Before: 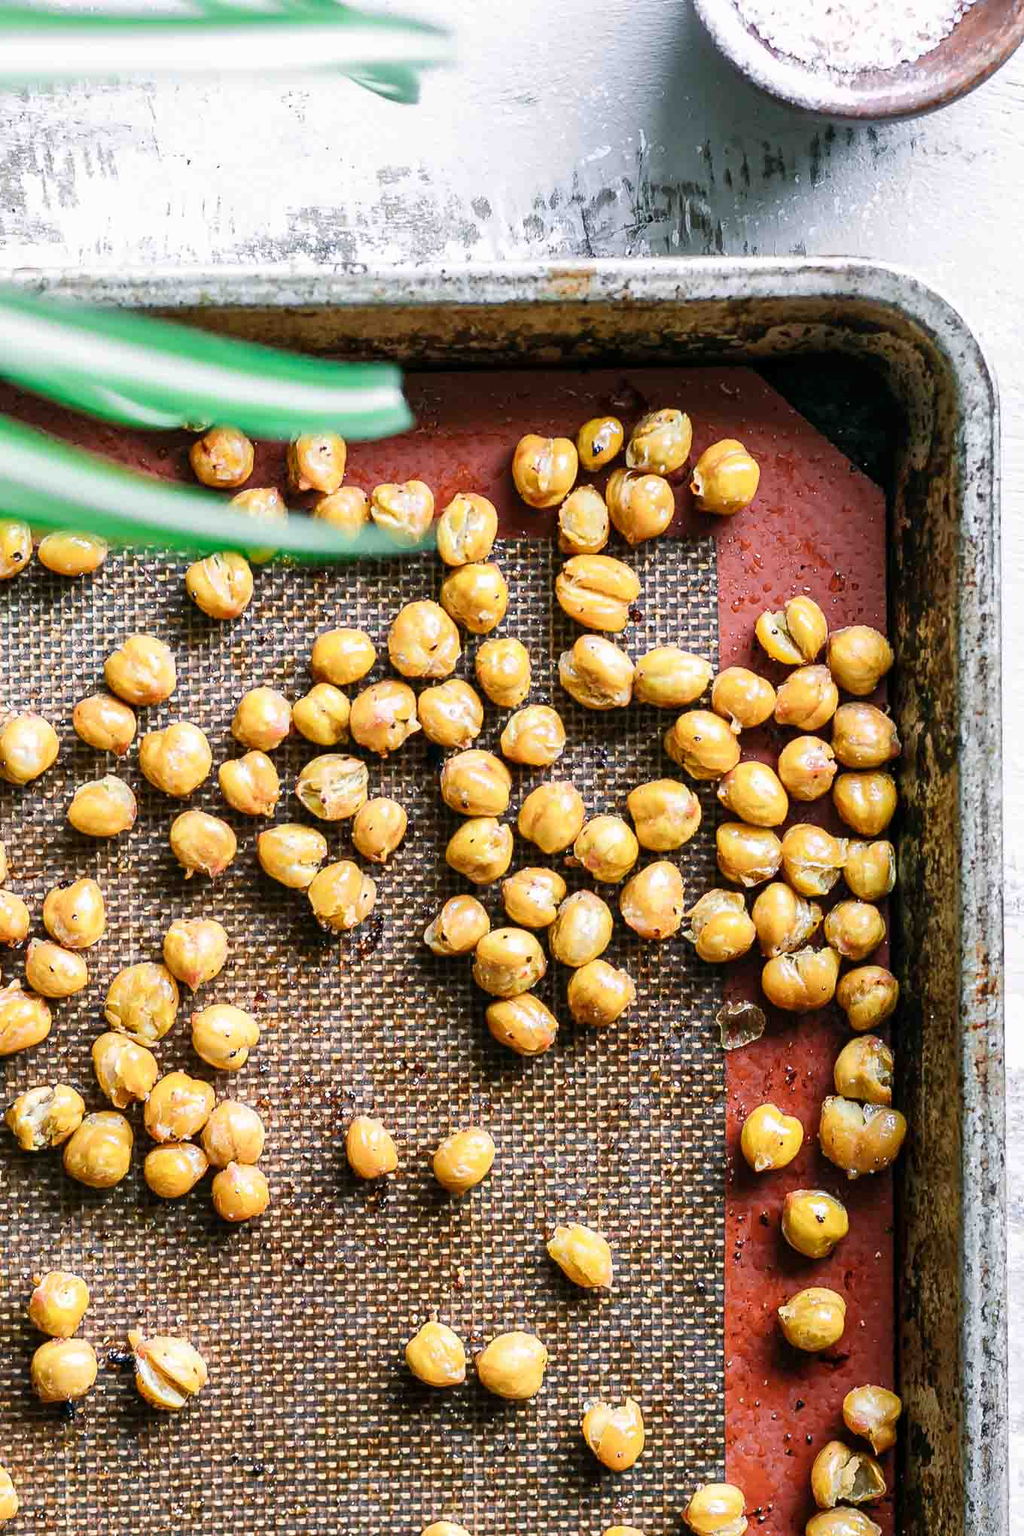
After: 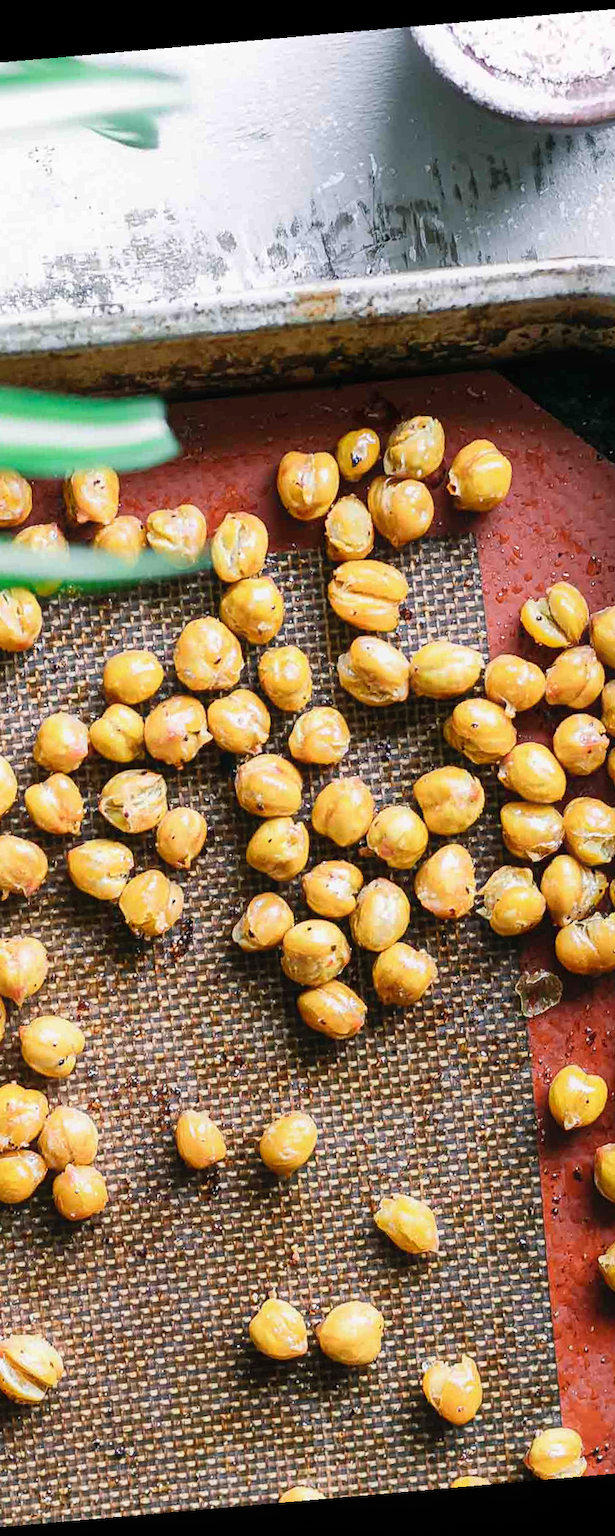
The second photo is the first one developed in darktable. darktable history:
contrast equalizer: y [[0.5, 0.488, 0.462, 0.461, 0.491, 0.5], [0.5 ×6], [0.5 ×6], [0 ×6], [0 ×6]]
rotate and perspective: rotation -4.98°, automatic cropping off
crop and rotate: left 22.516%, right 21.234%
shadows and highlights: radius 125.46, shadows 30.51, highlights -30.51, low approximation 0.01, soften with gaussian
